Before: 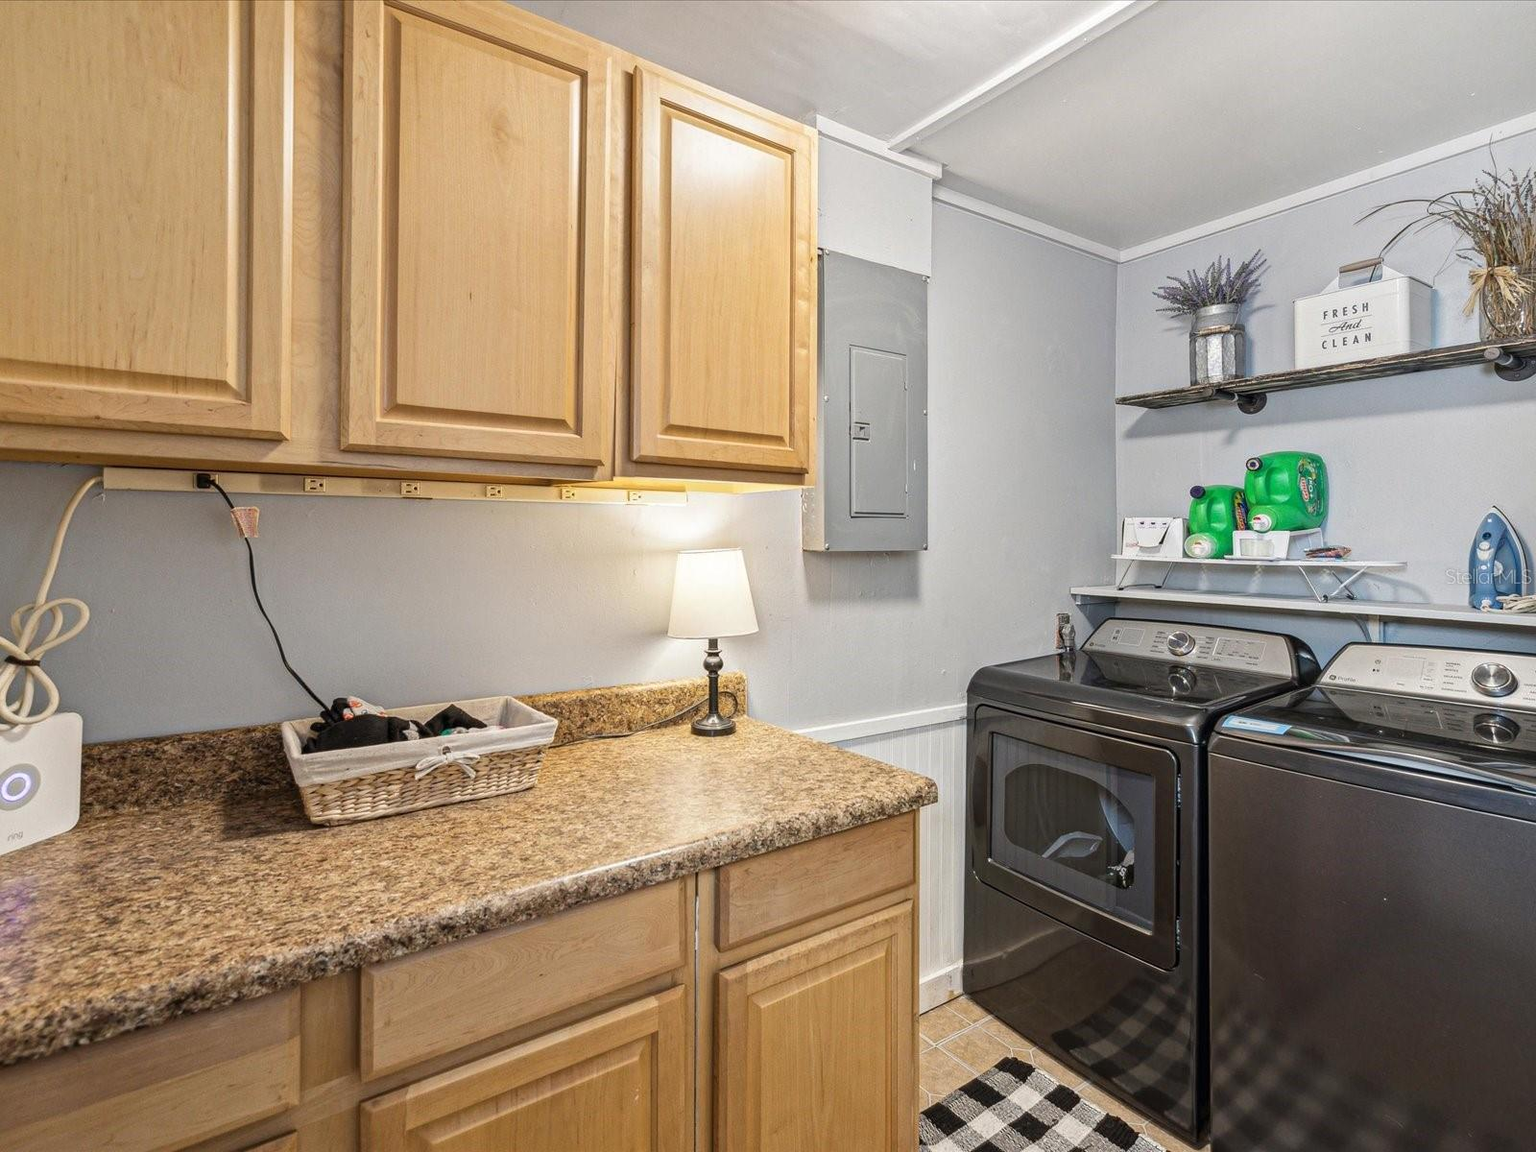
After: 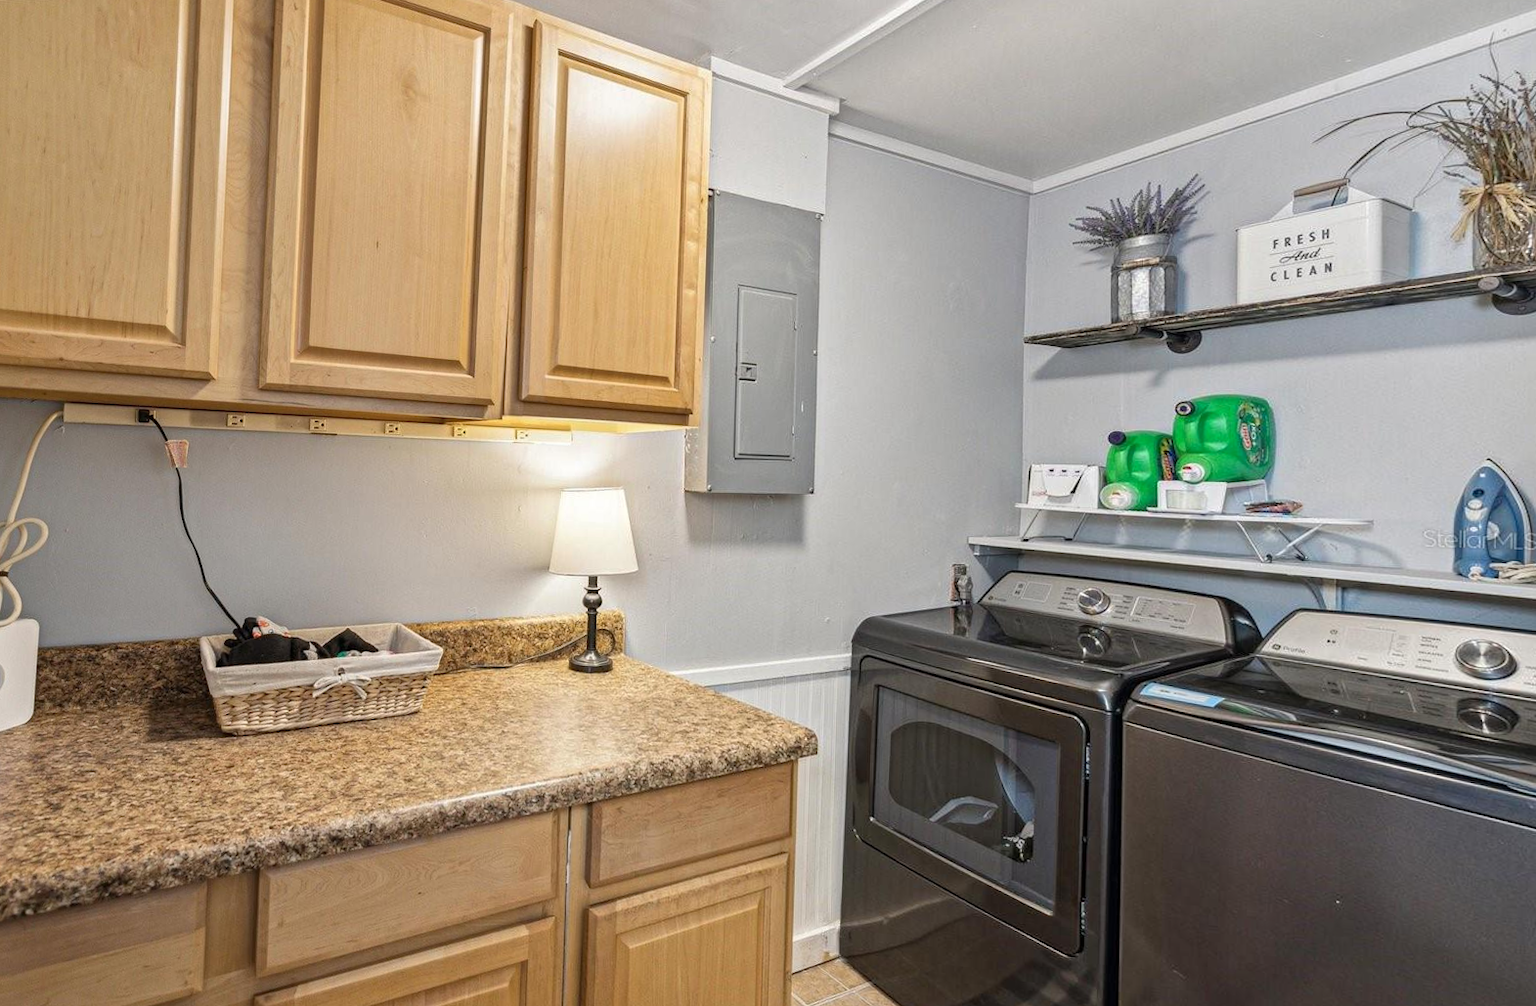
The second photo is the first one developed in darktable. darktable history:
rotate and perspective: rotation 1.69°, lens shift (vertical) -0.023, lens shift (horizontal) -0.291, crop left 0.025, crop right 0.988, crop top 0.092, crop bottom 0.842
shadows and highlights: shadows 32, highlights -32, soften with gaussian
